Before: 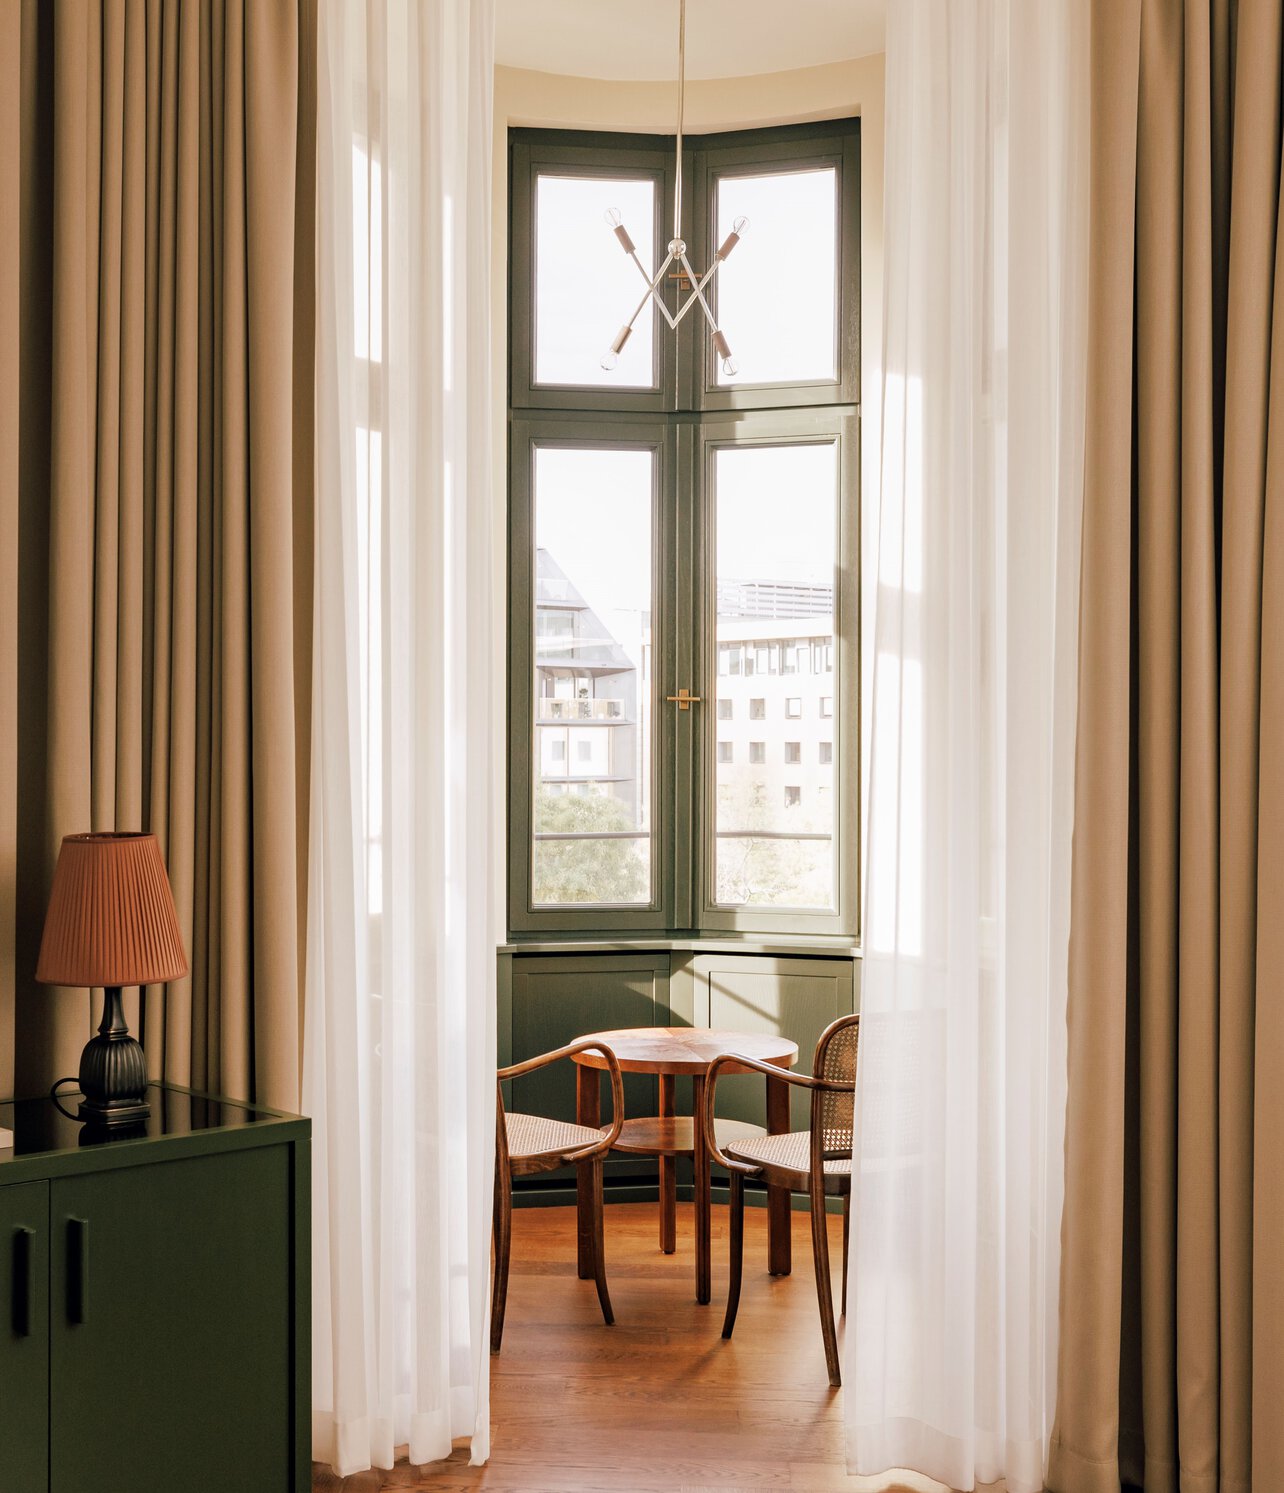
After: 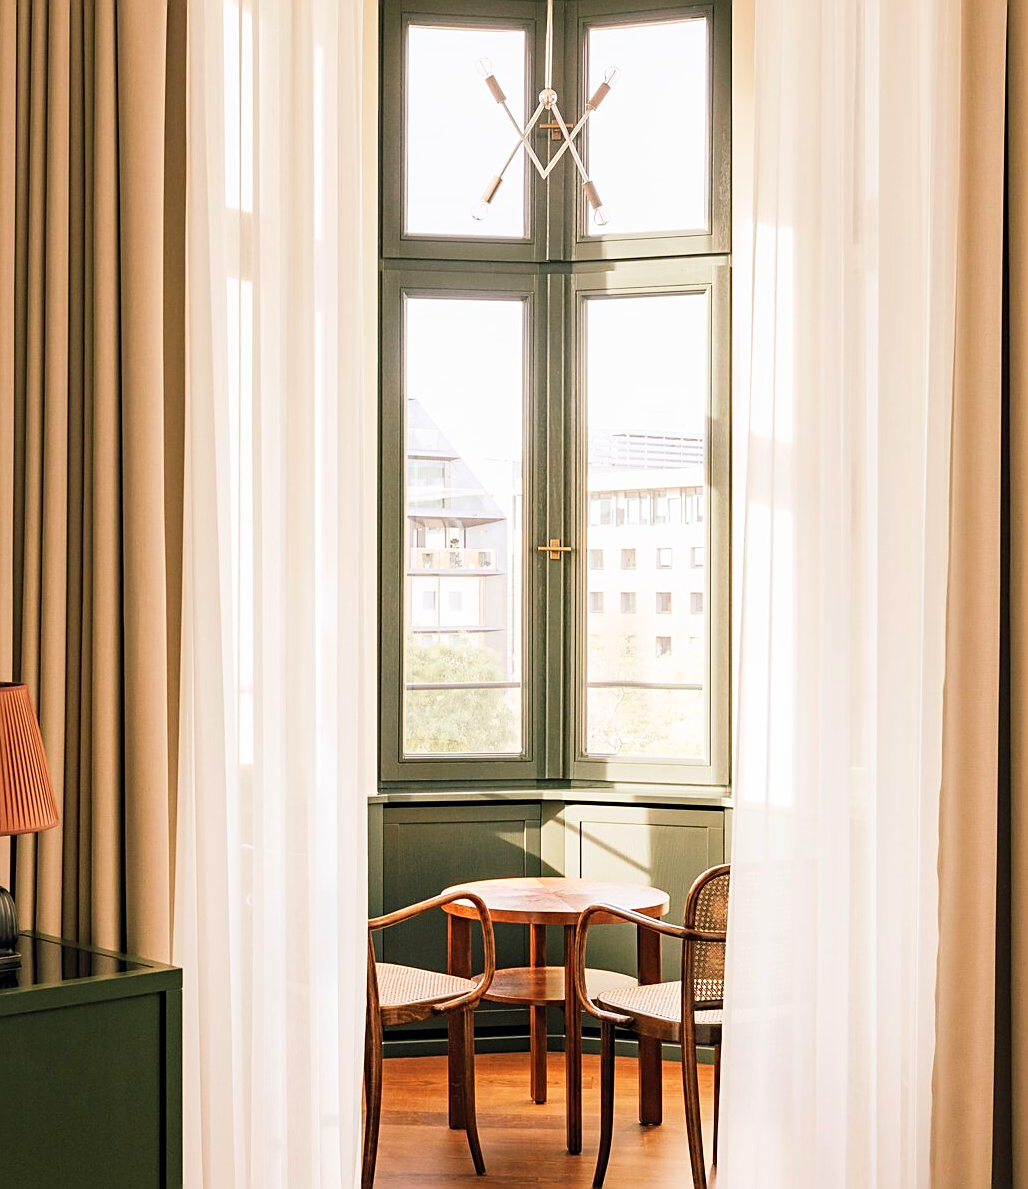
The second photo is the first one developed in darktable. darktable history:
crop and rotate: left 10.106%, top 10.068%, right 9.83%, bottom 10.241%
sharpen: on, module defaults
color correction: highlights b* -0.041, saturation 0.984
contrast brightness saturation: contrast 0.198, brightness 0.164, saturation 0.226
